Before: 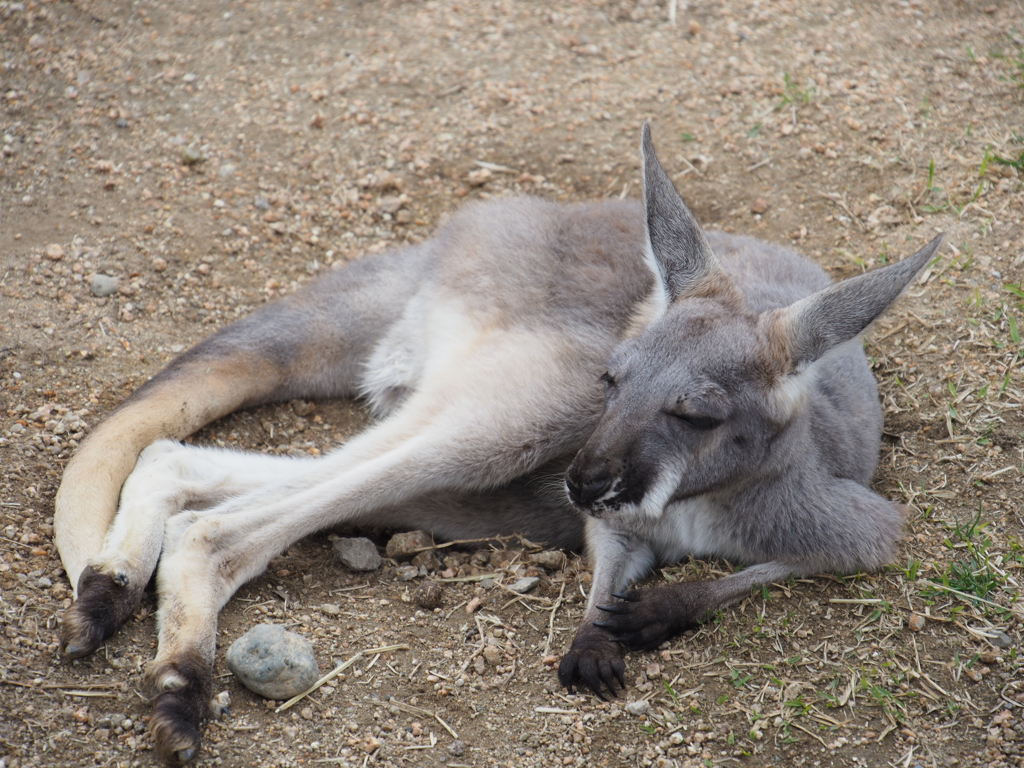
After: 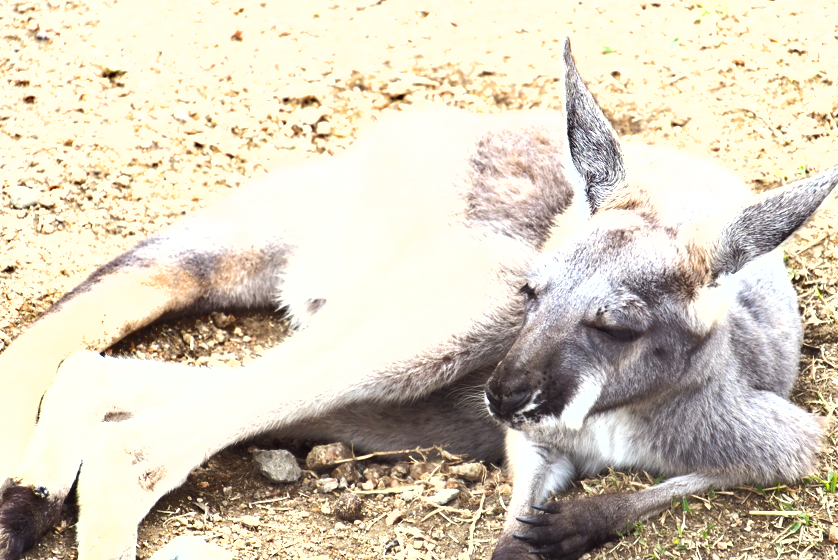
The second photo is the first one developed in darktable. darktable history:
shadows and highlights: soften with gaussian
exposure: exposure 1.493 EV, compensate exposure bias true, compensate highlight preservation false
crop: left 7.889%, top 11.544%, right 10.24%, bottom 15.431%
color correction: highlights a* -1.03, highlights b* 4.66, shadows a* 3.53
tone equalizer: -8 EV -0.434 EV, -7 EV -0.356 EV, -6 EV -0.346 EV, -5 EV -0.192 EV, -3 EV 0.25 EV, -2 EV 0.338 EV, -1 EV 0.364 EV, +0 EV 0.421 EV
